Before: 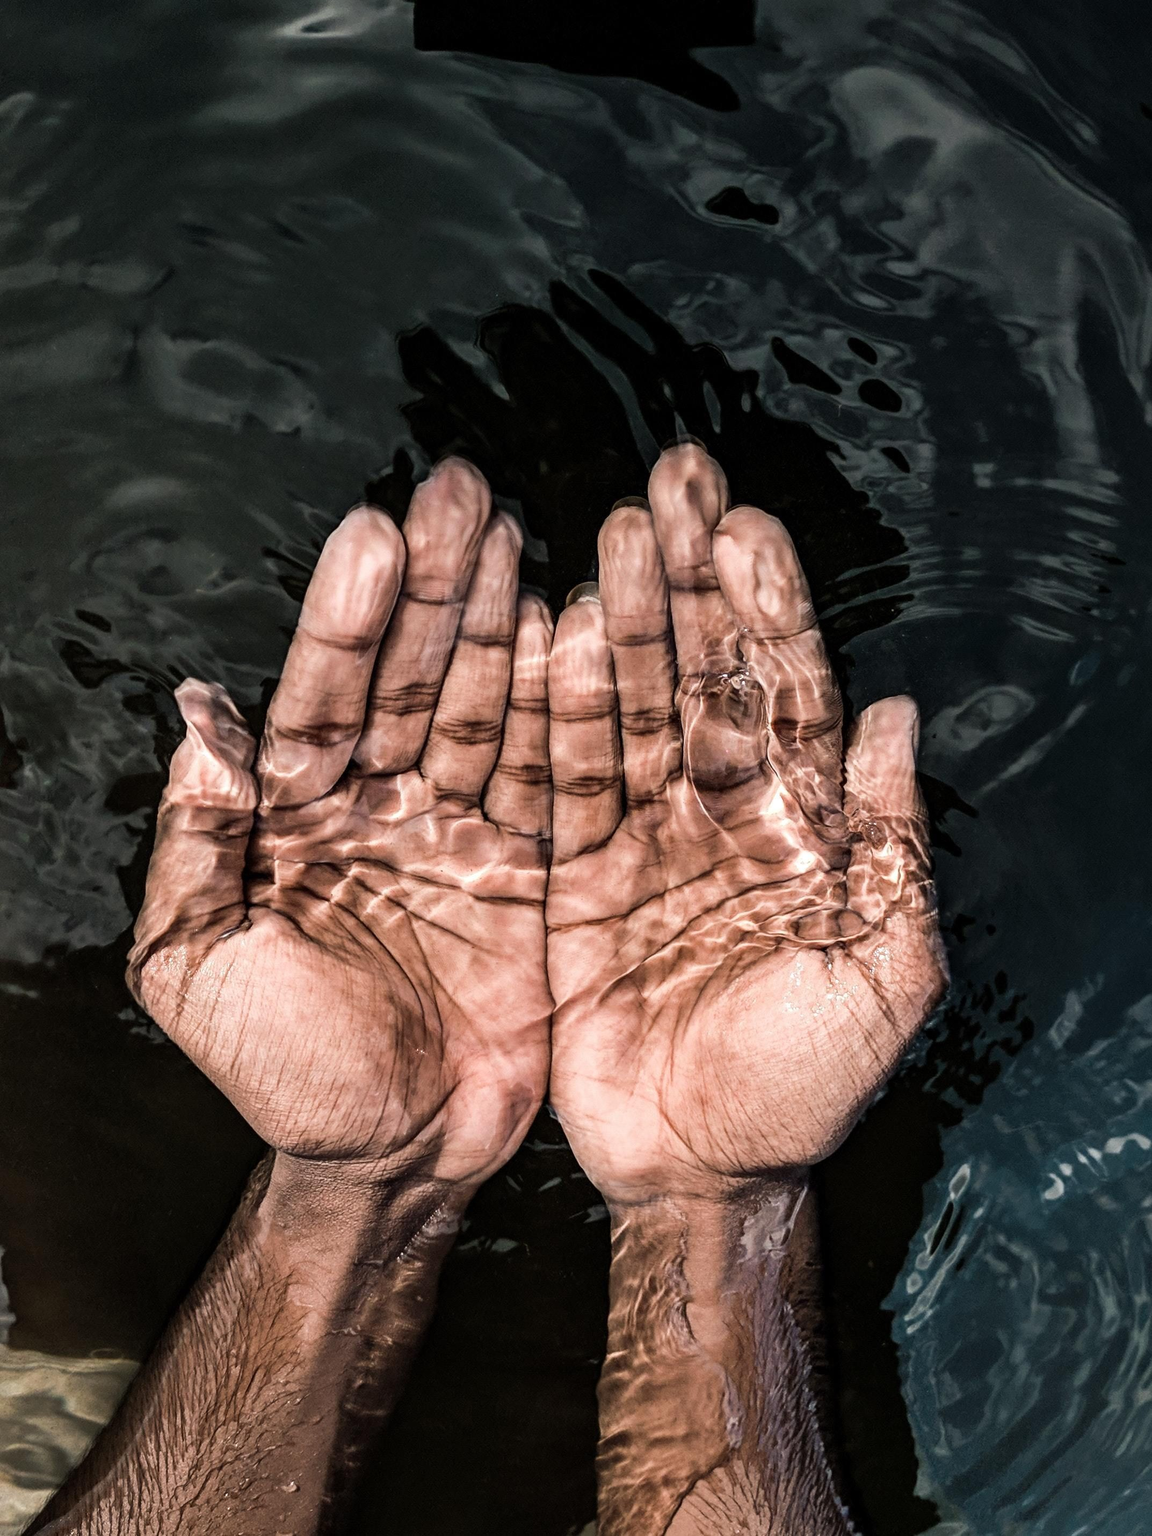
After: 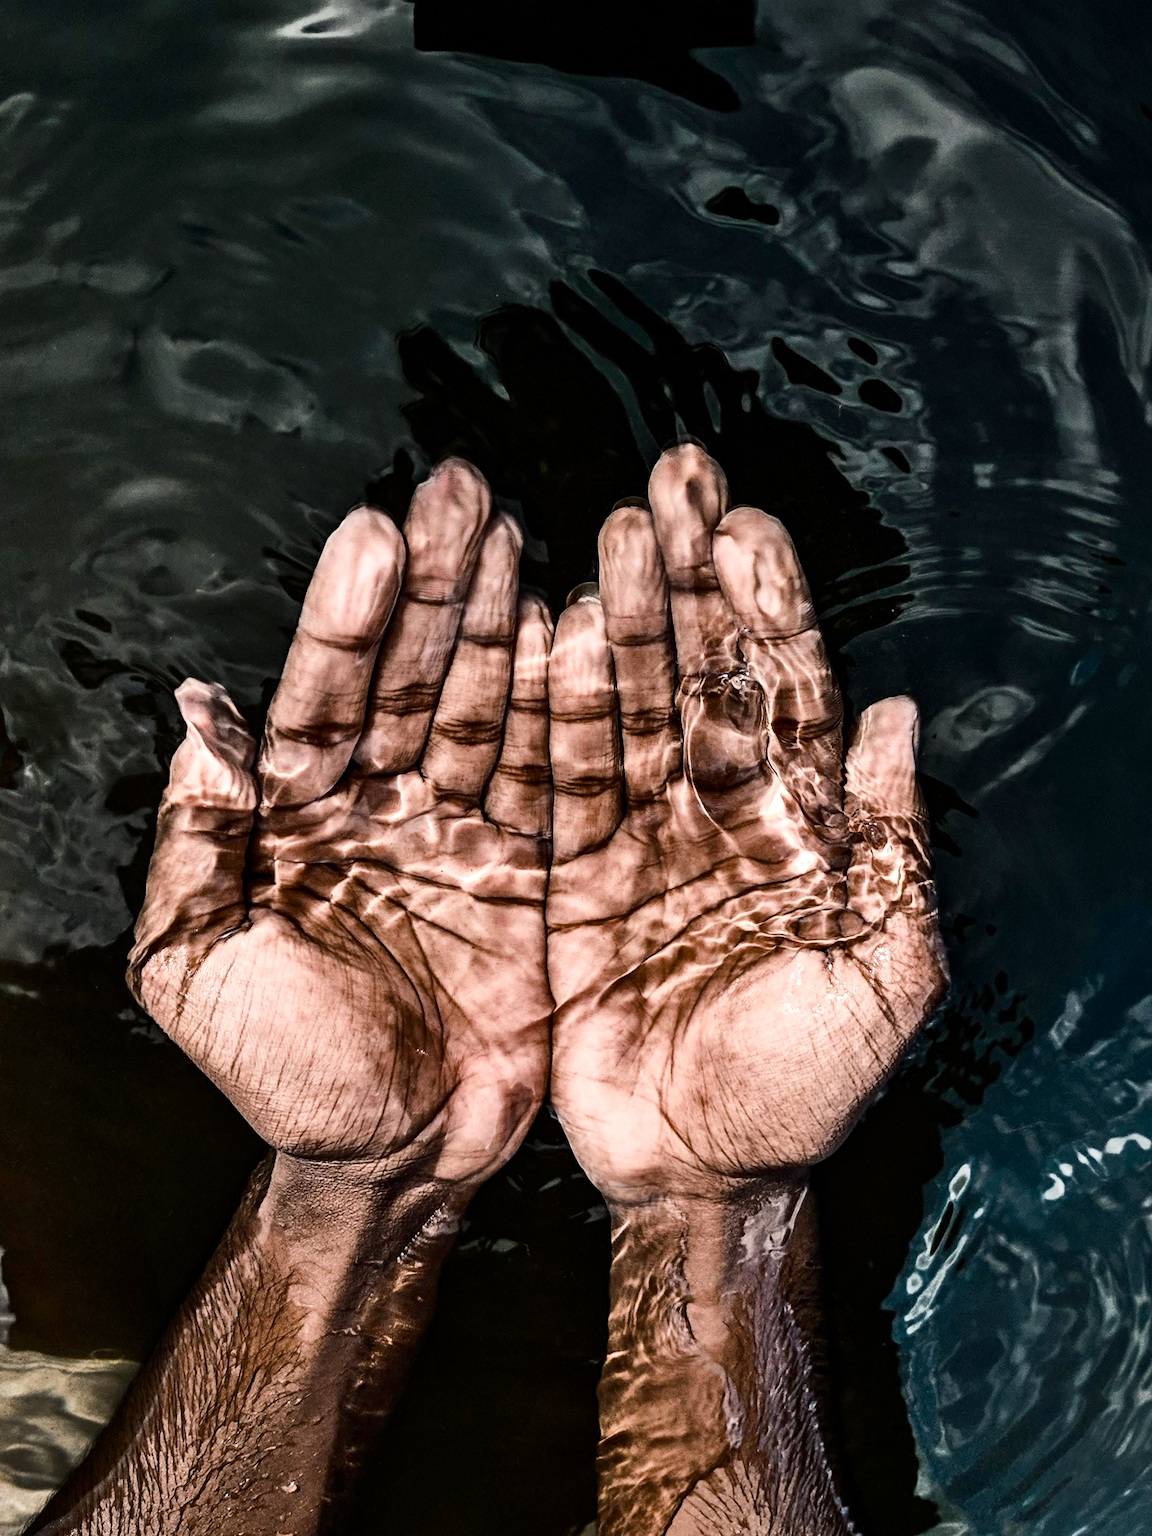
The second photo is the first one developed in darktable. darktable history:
shadows and highlights: soften with gaussian
exposure: exposure -0.144 EV, compensate exposure bias true, compensate highlight preservation false
color balance rgb: highlights gain › chroma 0.239%, highlights gain › hue 332.22°, perceptual saturation grading › global saturation 30.878%, perceptual brilliance grading › highlights 9.505%, perceptual brilliance grading › mid-tones 4.778%, global vibrance 7.337%, saturation formula JzAzBz (2021)
contrast brightness saturation: contrast 0.254, saturation -0.32
